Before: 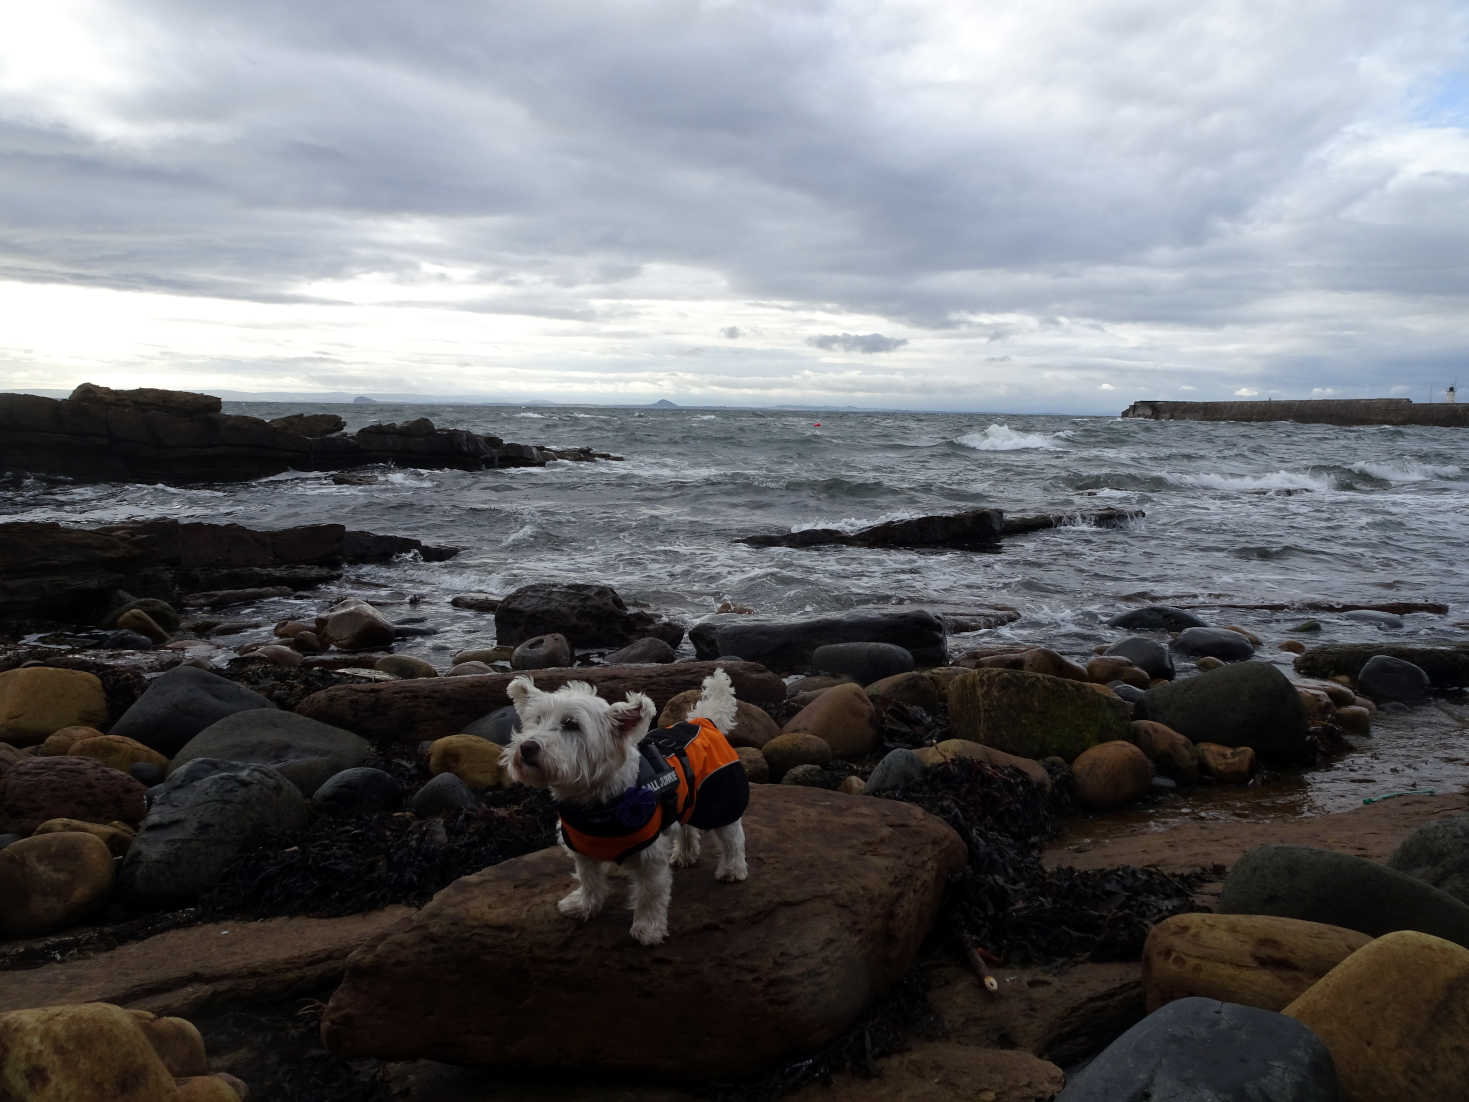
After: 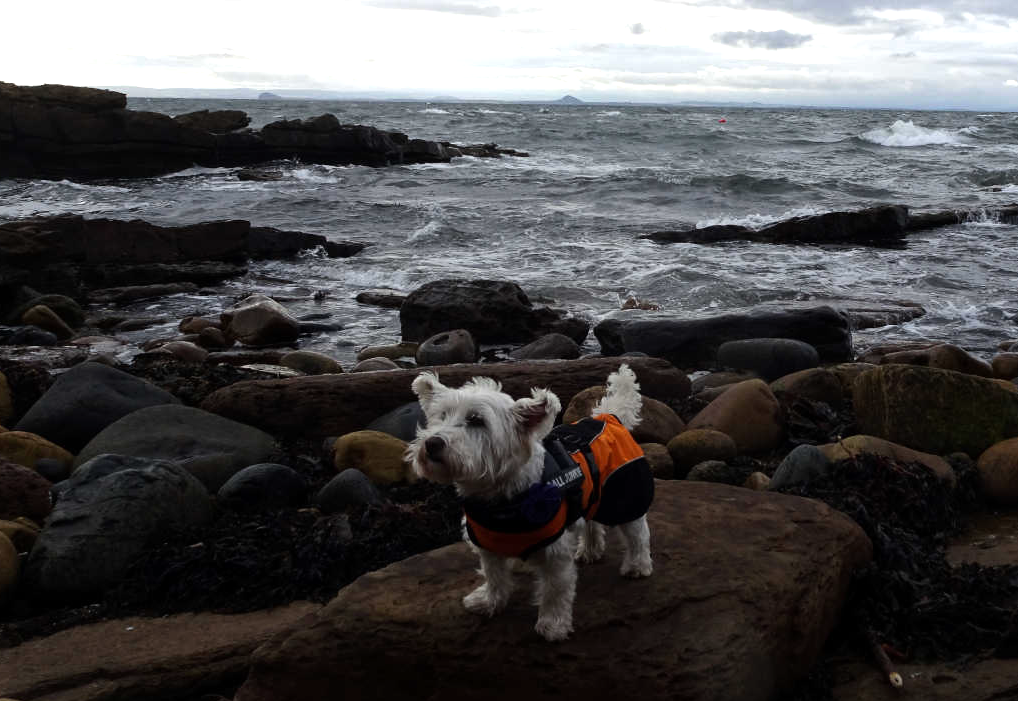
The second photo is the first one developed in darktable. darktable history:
tone equalizer: -8 EV -0.417 EV, -7 EV -0.389 EV, -6 EV -0.333 EV, -5 EV -0.222 EV, -3 EV 0.222 EV, -2 EV 0.333 EV, -1 EV 0.389 EV, +0 EV 0.417 EV, edges refinement/feathering 500, mask exposure compensation -1.57 EV, preserve details no
crop: left 6.488%, top 27.668%, right 24.183%, bottom 8.656%
